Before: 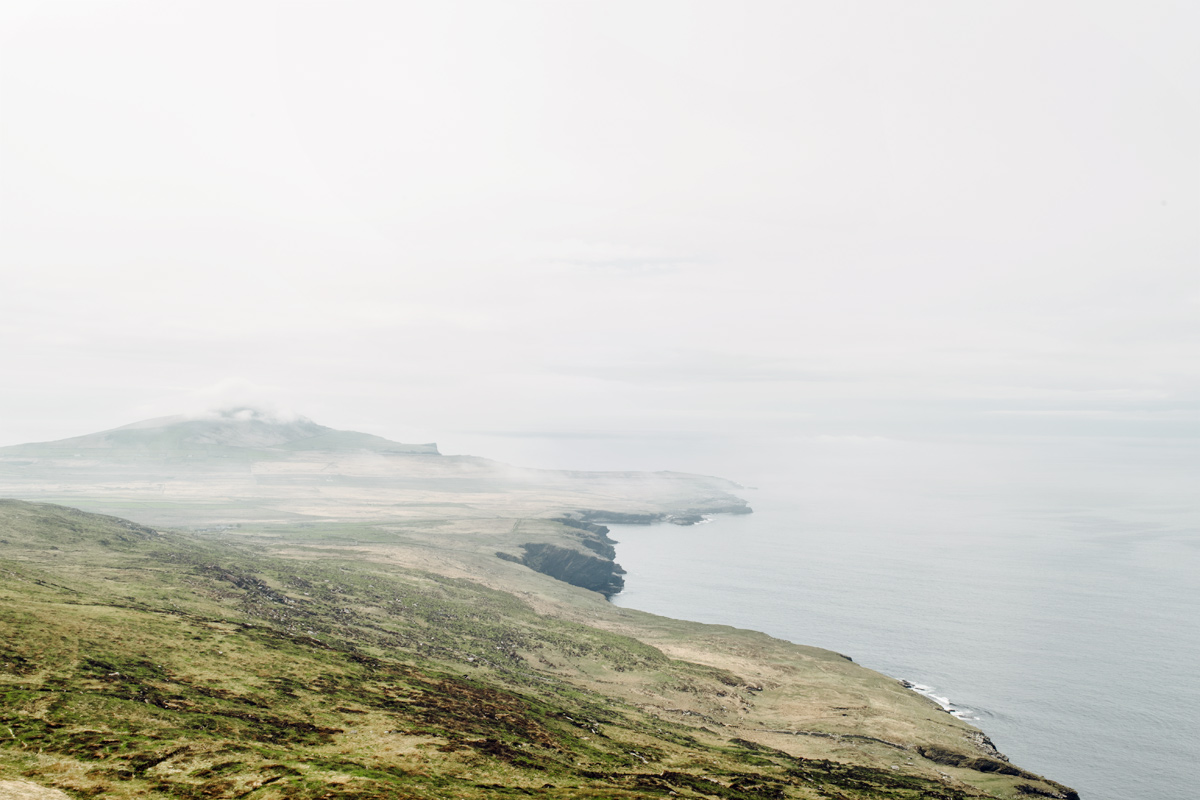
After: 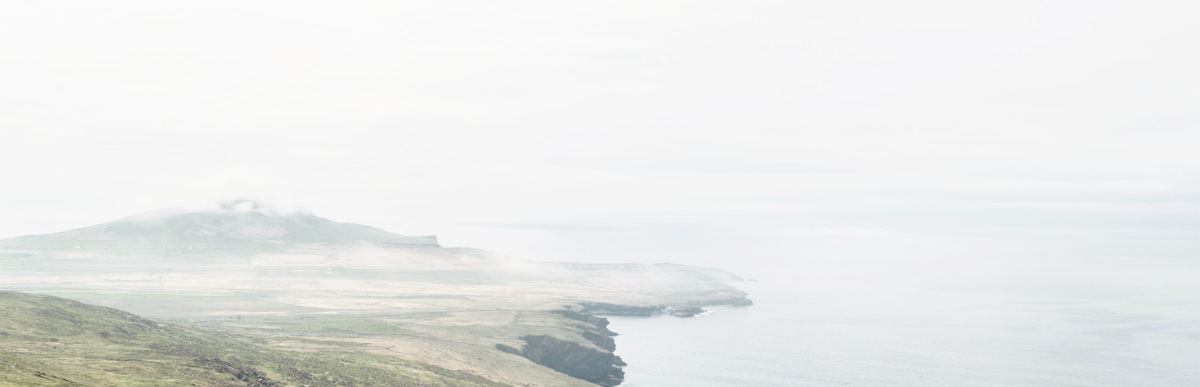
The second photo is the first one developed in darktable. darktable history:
crop and rotate: top 26.056%, bottom 25.543%
tone curve: curves: ch0 [(0, 0) (0.003, 0.007) (0.011, 0.011) (0.025, 0.021) (0.044, 0.04) (0.069, 0.07) (0.1, 0.129) (0.136, 0.187) (0.177, 0.254) (0.224, 0.325) (0.277, 0.398) (0.335, 0.461) (0.399, 0.513) (0.468, 0.571) (0.543, 0.624) (0.623, 0.69) (0.709, 0.777) (0.801, 0.86) (0.898, 0.953) (1, 1)], preserve colors none
